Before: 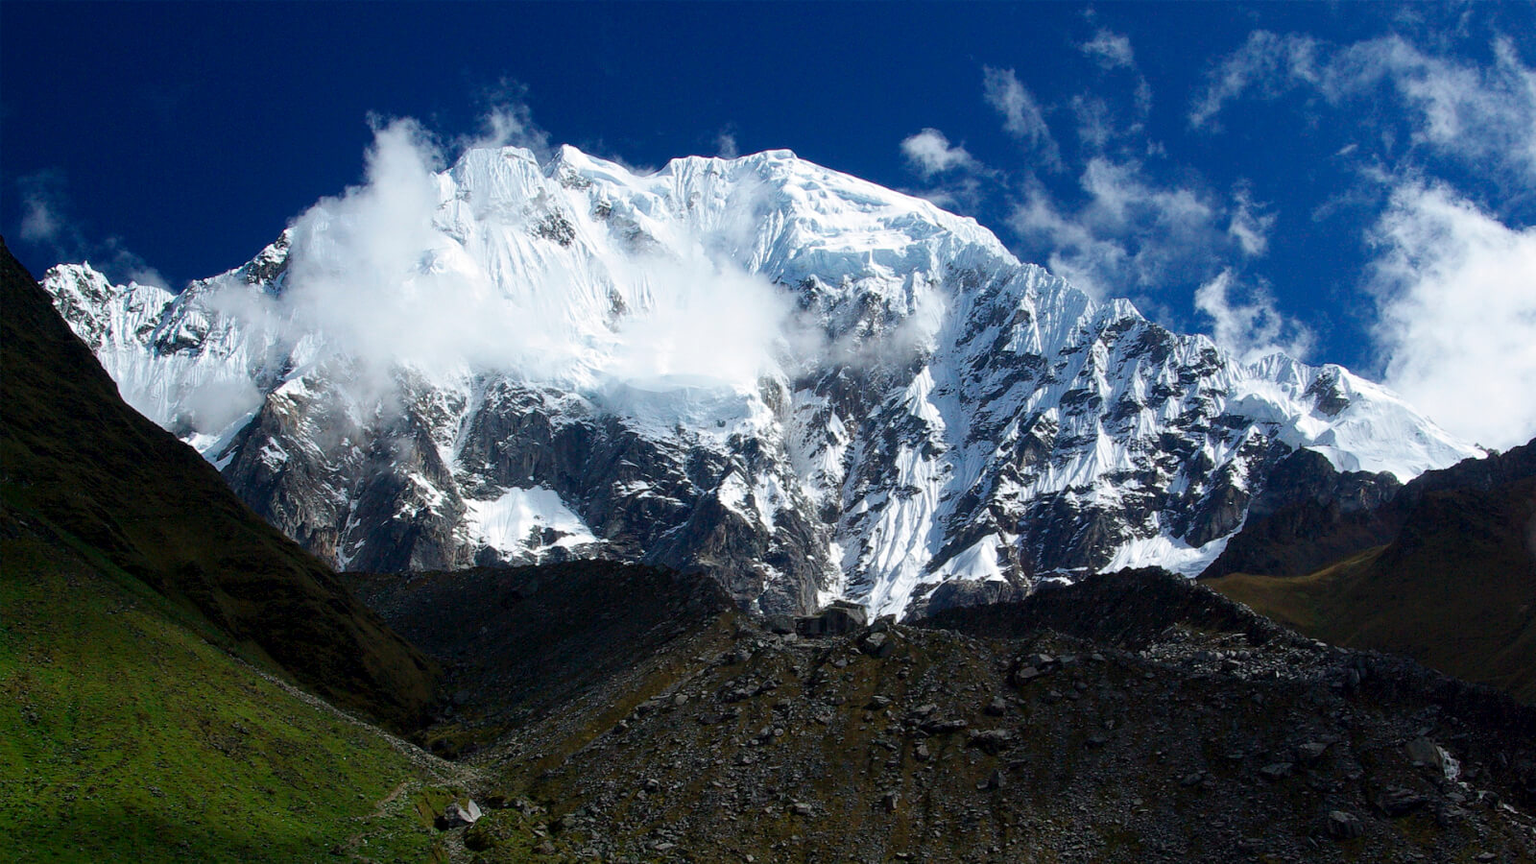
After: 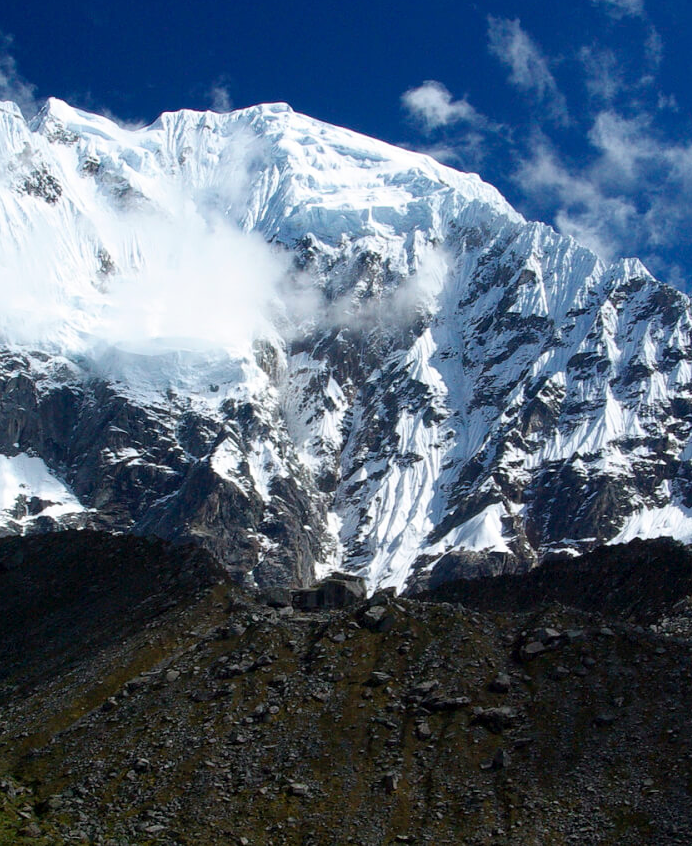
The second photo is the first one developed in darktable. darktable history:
shadows and highlights: shadows -0.373, highlights 38.32
crop: left 33.623%, top 5.996%, right 23.109%
